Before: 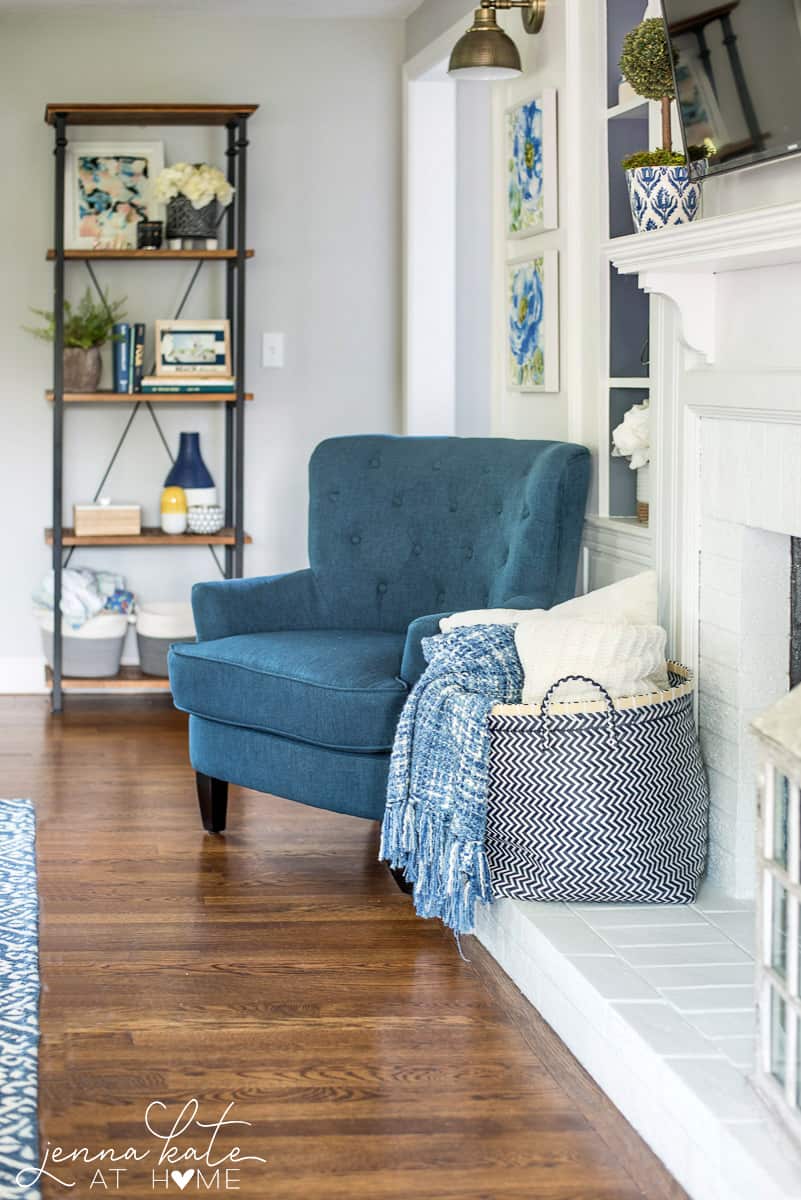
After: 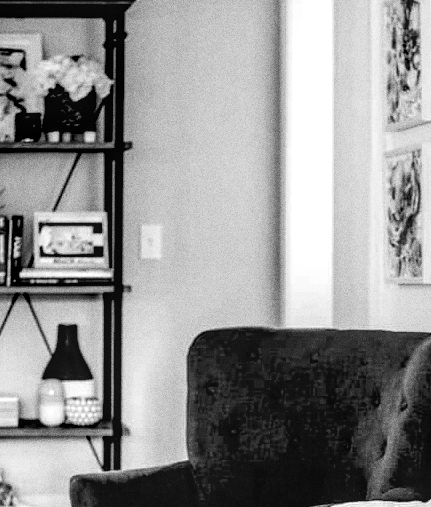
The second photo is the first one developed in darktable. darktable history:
tone equalizer: -8 EV -0.417 EV, -7 EV -0.389 EV, -6 EV -0.333 EV, -5 EV -0.222 EV, -3 EV 0.222 EV, -2 EV 0.333 EV, -1 EV 0.389 EV, +0 EV 0.417 EV, edges refinement/feathering 500, mask exposure compensation -1.57 EV, preserve details no
local contrast: on, module defaults
crop: left 15.306%, top 9.065%, right 30.789%, bottom 48.638%
exposure: black level correction 0.1, exposure -0.092 EV, compensate highlight preservation false
color balance: mode lift, gamma, gain (sRGB)
monochrome: on, module defaults
grain: coarseness 0.09 ISO, strength 40%
